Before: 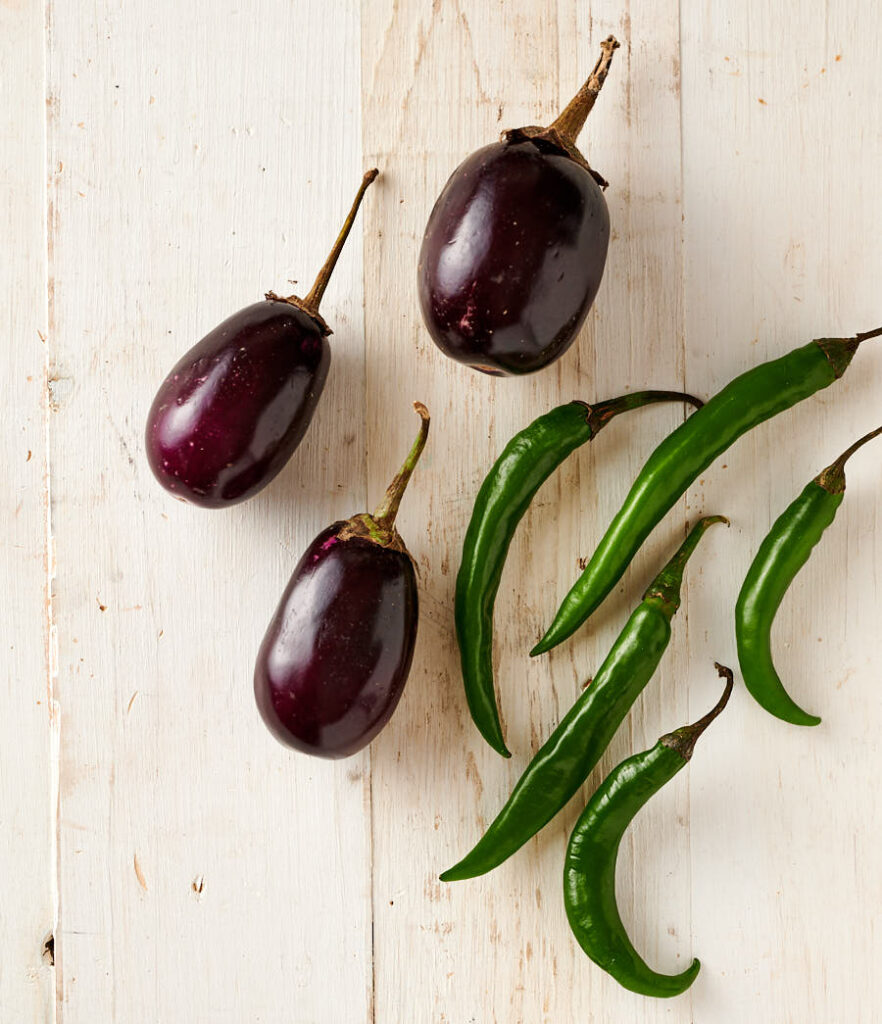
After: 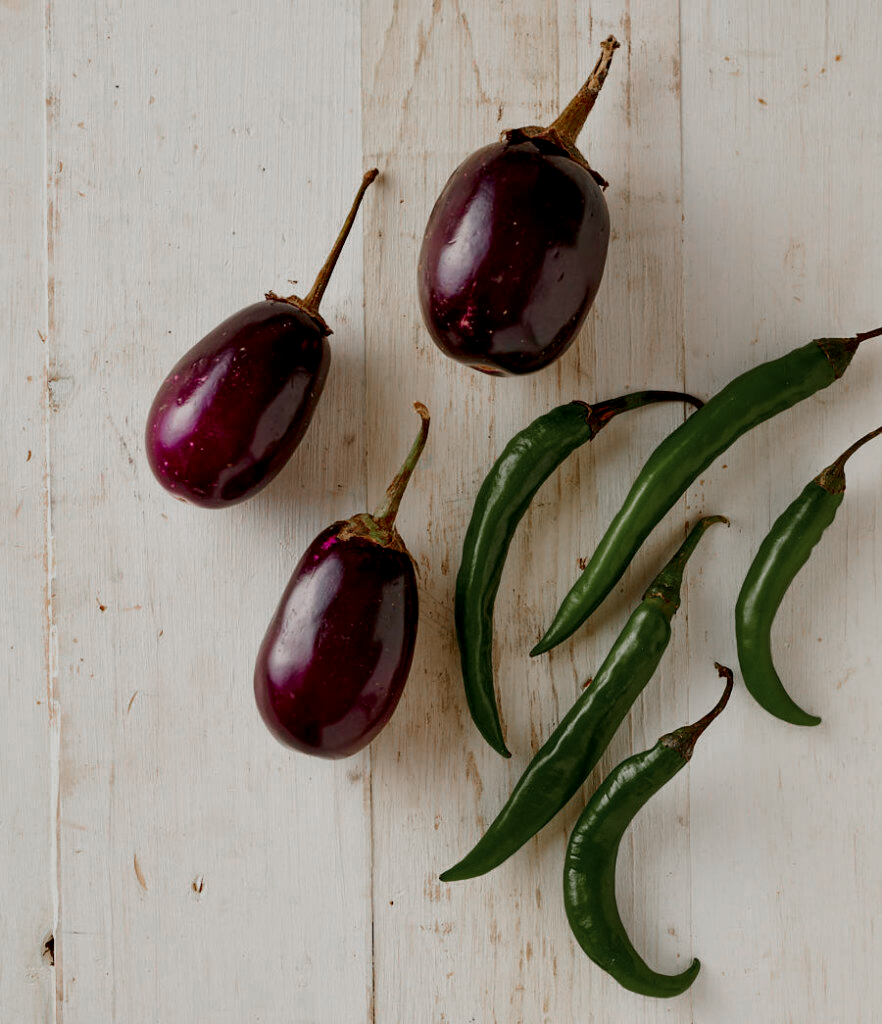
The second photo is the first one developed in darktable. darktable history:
color zones: curves: ch0 [(0, 0.48) (0.209, 0.398) (0.305, 0.332) (0.429, 0.493) (0.571, 0.5) (0.714, 0.5) (0.857, 0.5) (1, 0.48)]; ch1 [(0, 0.736) (0.143, 0.625) (0.225, 0.371) (0.429, 0.256) (0.571, 0.241) (0.714, 0.213) (0.857, 0.48) (1, 0.736)]; ch2 [(0, 0.448) (0.143, 0.498) (0.286, 0.5) (0.429, 0.5) (0.571, 0.5) (0.714, 0.5) (0.857, 0.5) (1, 0.448)]
exposure: black level correction 0.009, exposure -0.637 EV, compensate highlight preservation false
tone equalizer: on, module defaults
